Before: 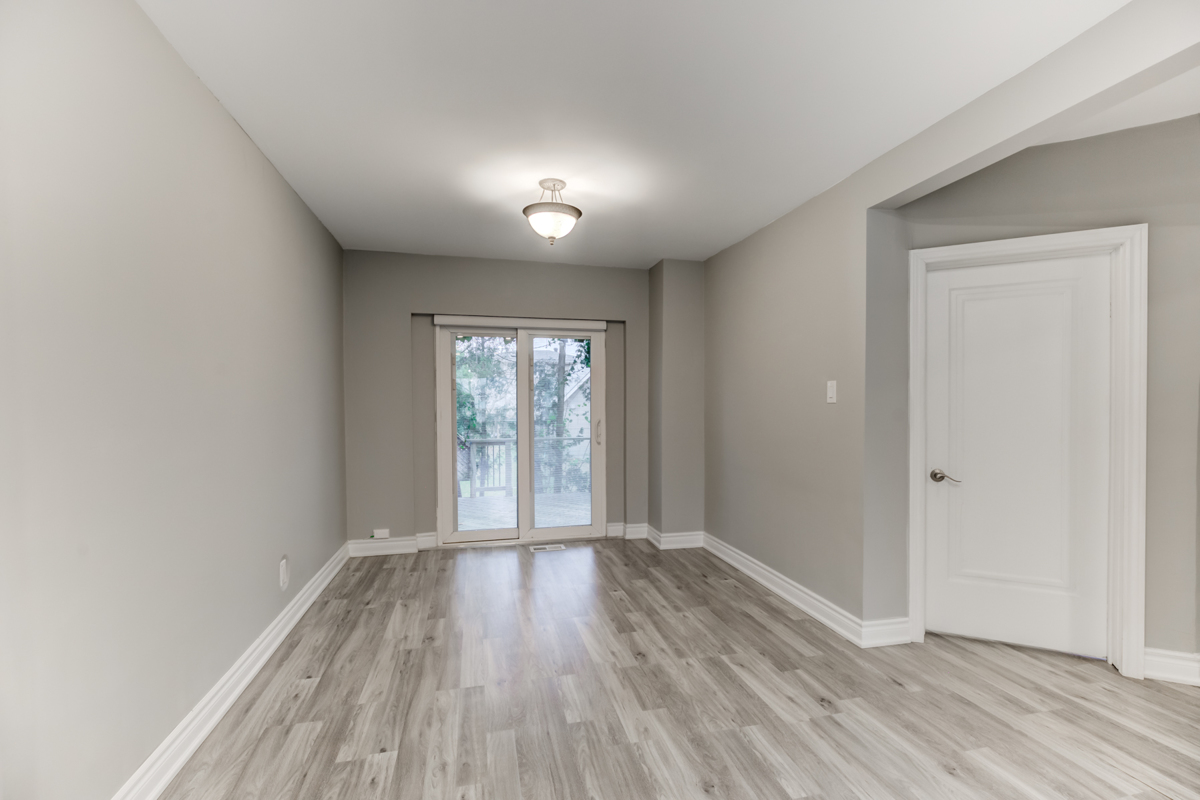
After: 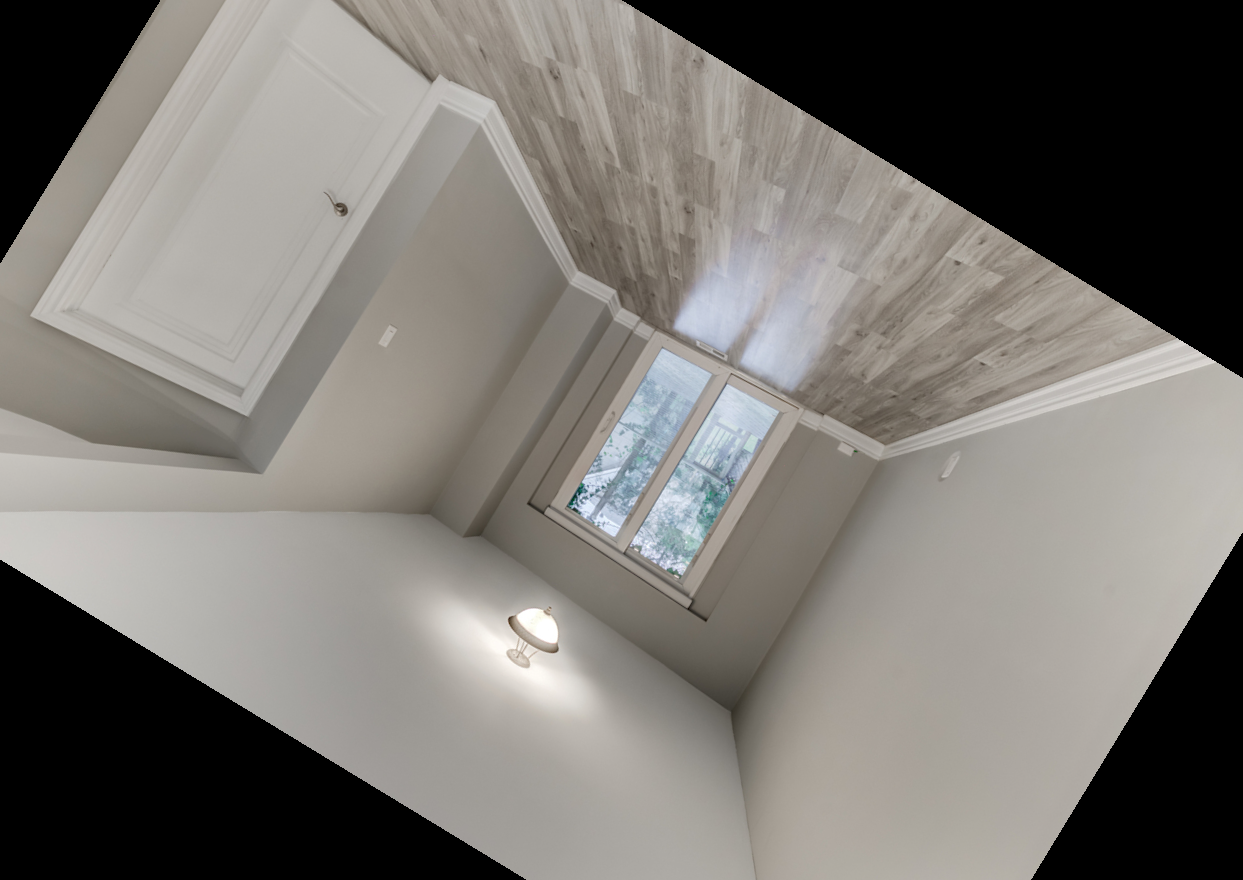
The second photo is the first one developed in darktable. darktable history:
crop and rotate: angle 148.68°, left 9.111%, top 15.603%, right 4.588%, bottom 17.041%
shadows and highlights: on, module defaults
bloom: size 13.65%, threshold 98.39%, strength 4.82%
